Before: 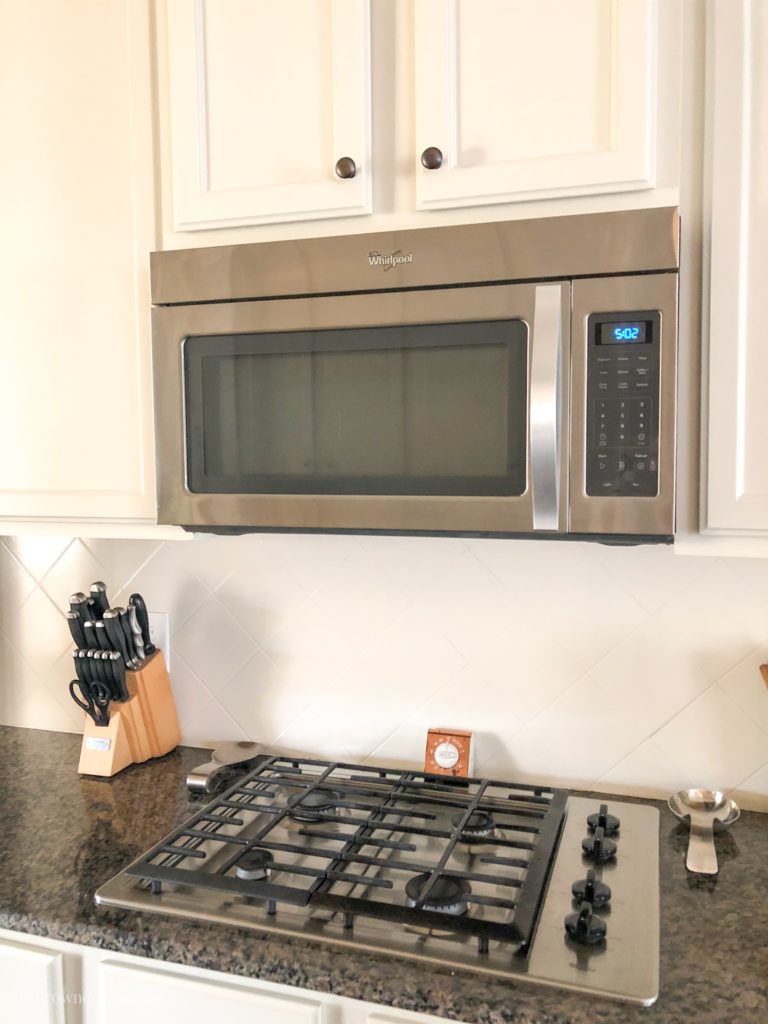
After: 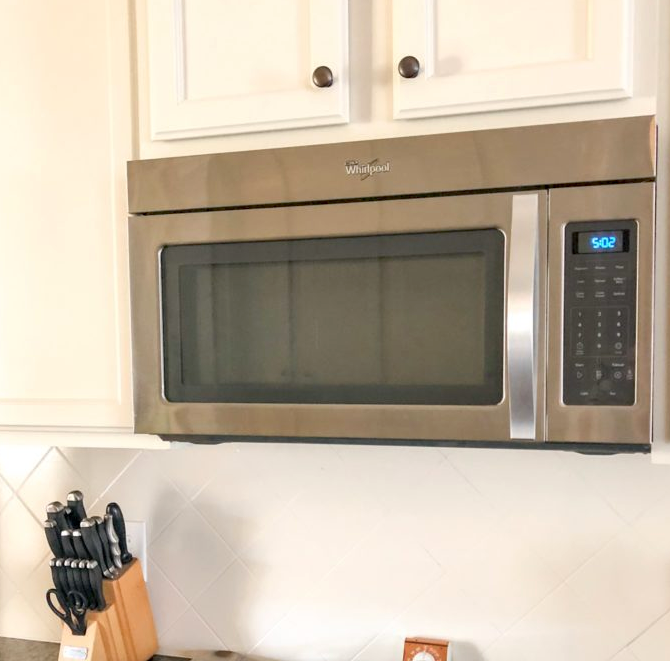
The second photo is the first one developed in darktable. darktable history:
haze removal: compatibility mode true, adaptive false
crop: left 3.015%, top 8.969%, right 9.647%, bottom 26.457%
